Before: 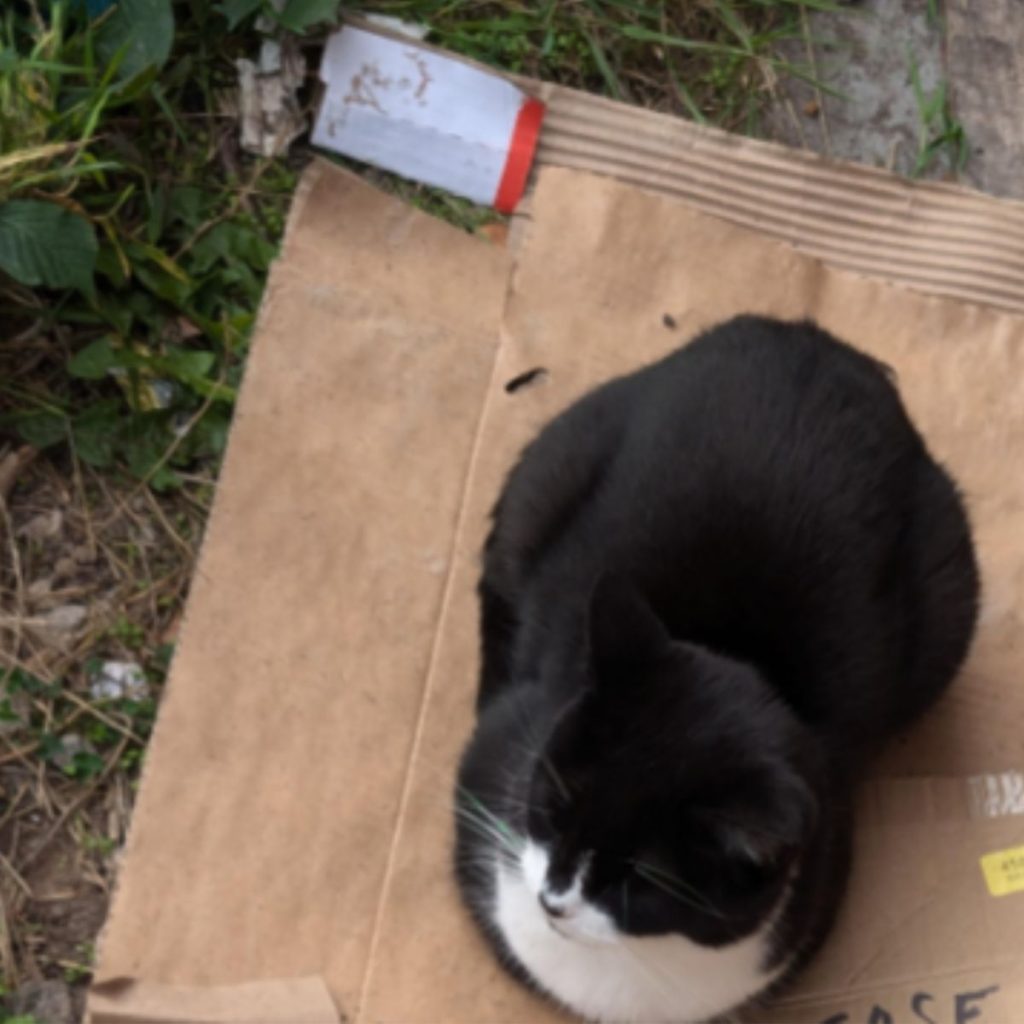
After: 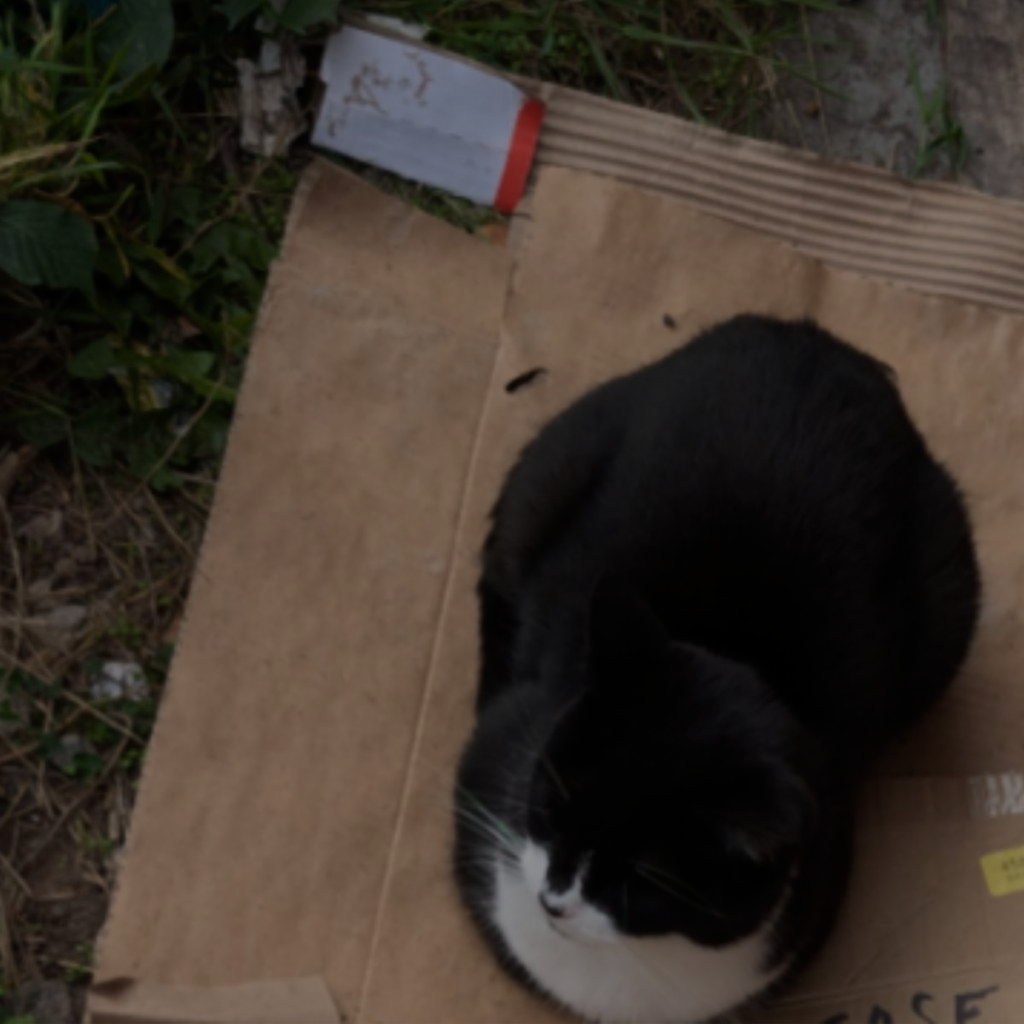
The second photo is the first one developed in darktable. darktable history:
tone equalizer: -8 EV -1.97 EV, -7 EV -1.98 EV, -6 EV -1.99 EV, -5 EV -1.99 EV, -4 EV -1.98 EV, -3 EV -2 EV, -2 EV -1.99 EV, -1 EV -1.61 EV, +0 EV -1.97 EV
